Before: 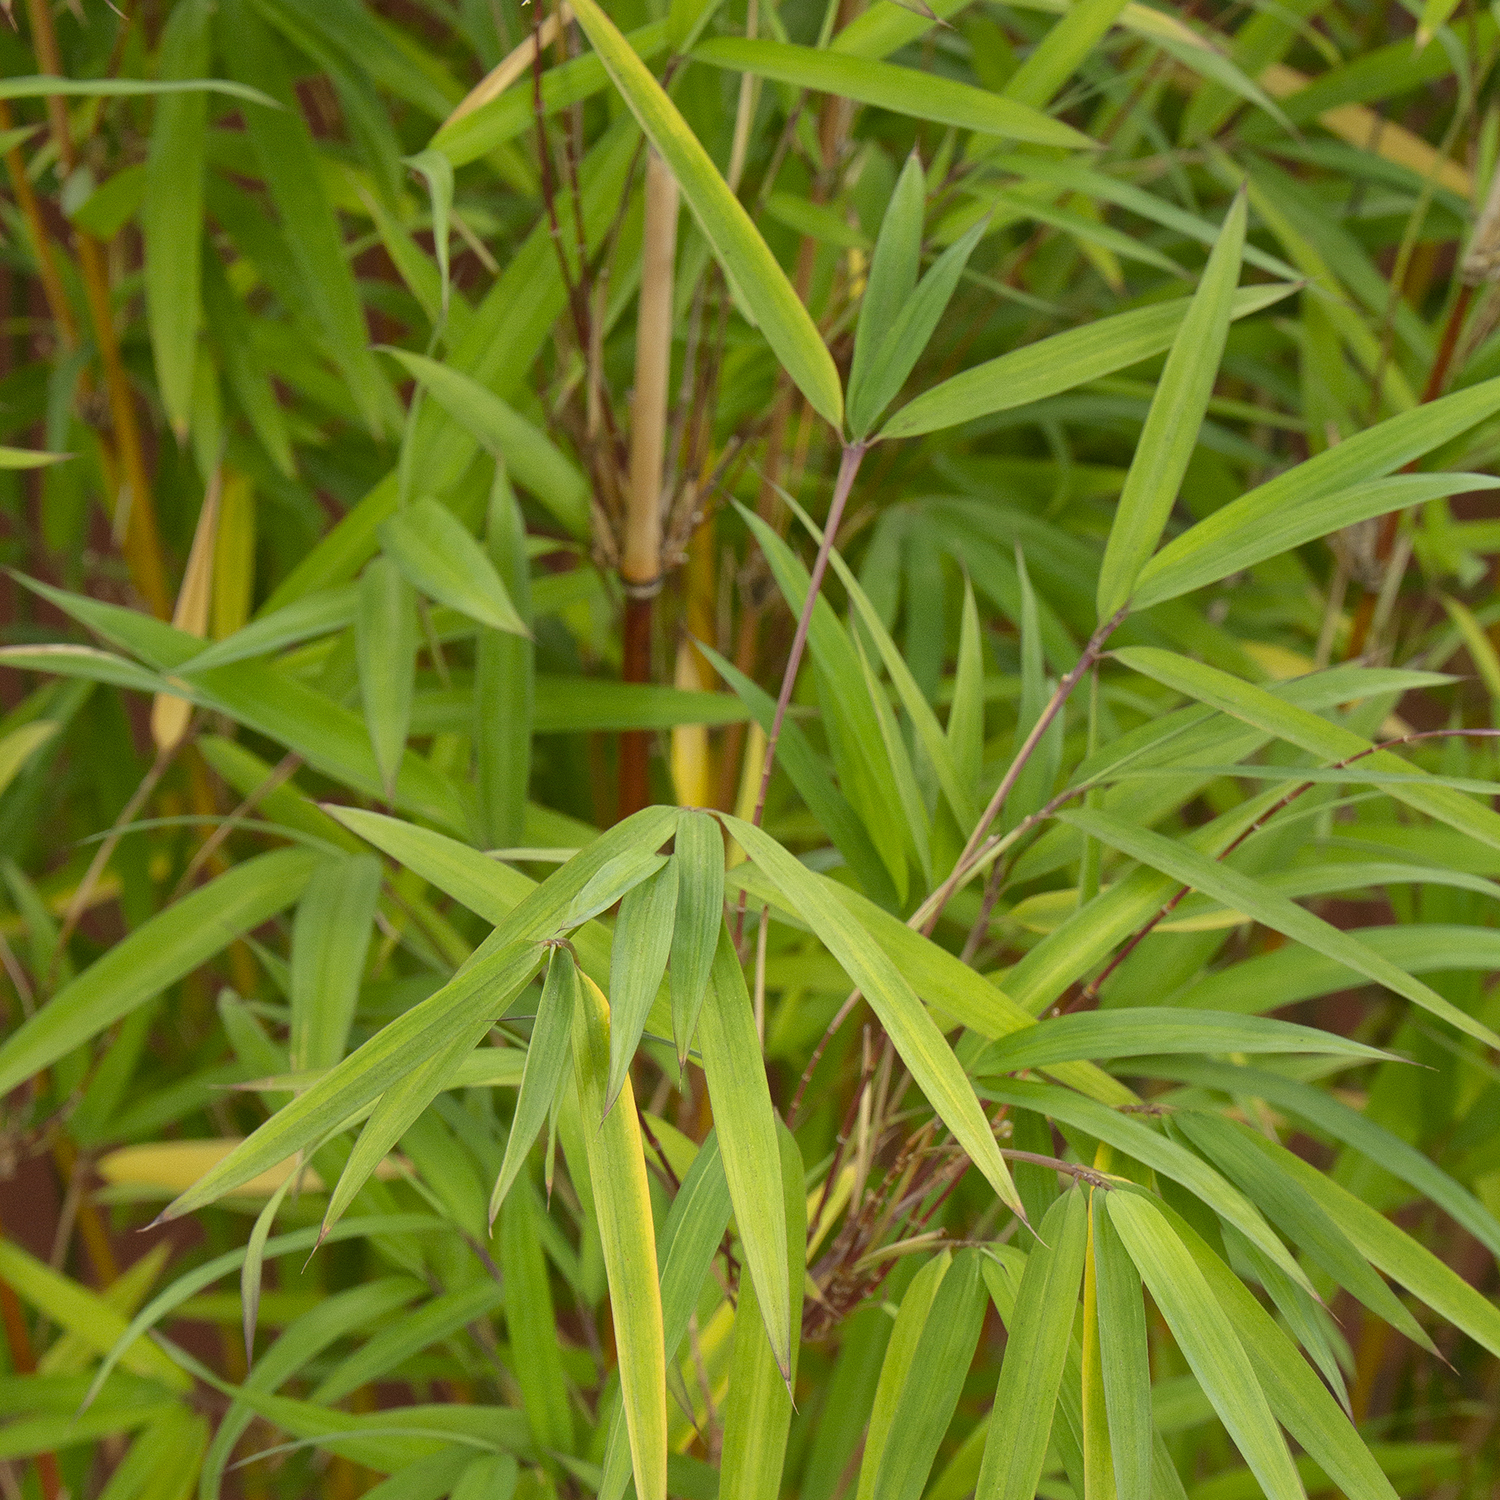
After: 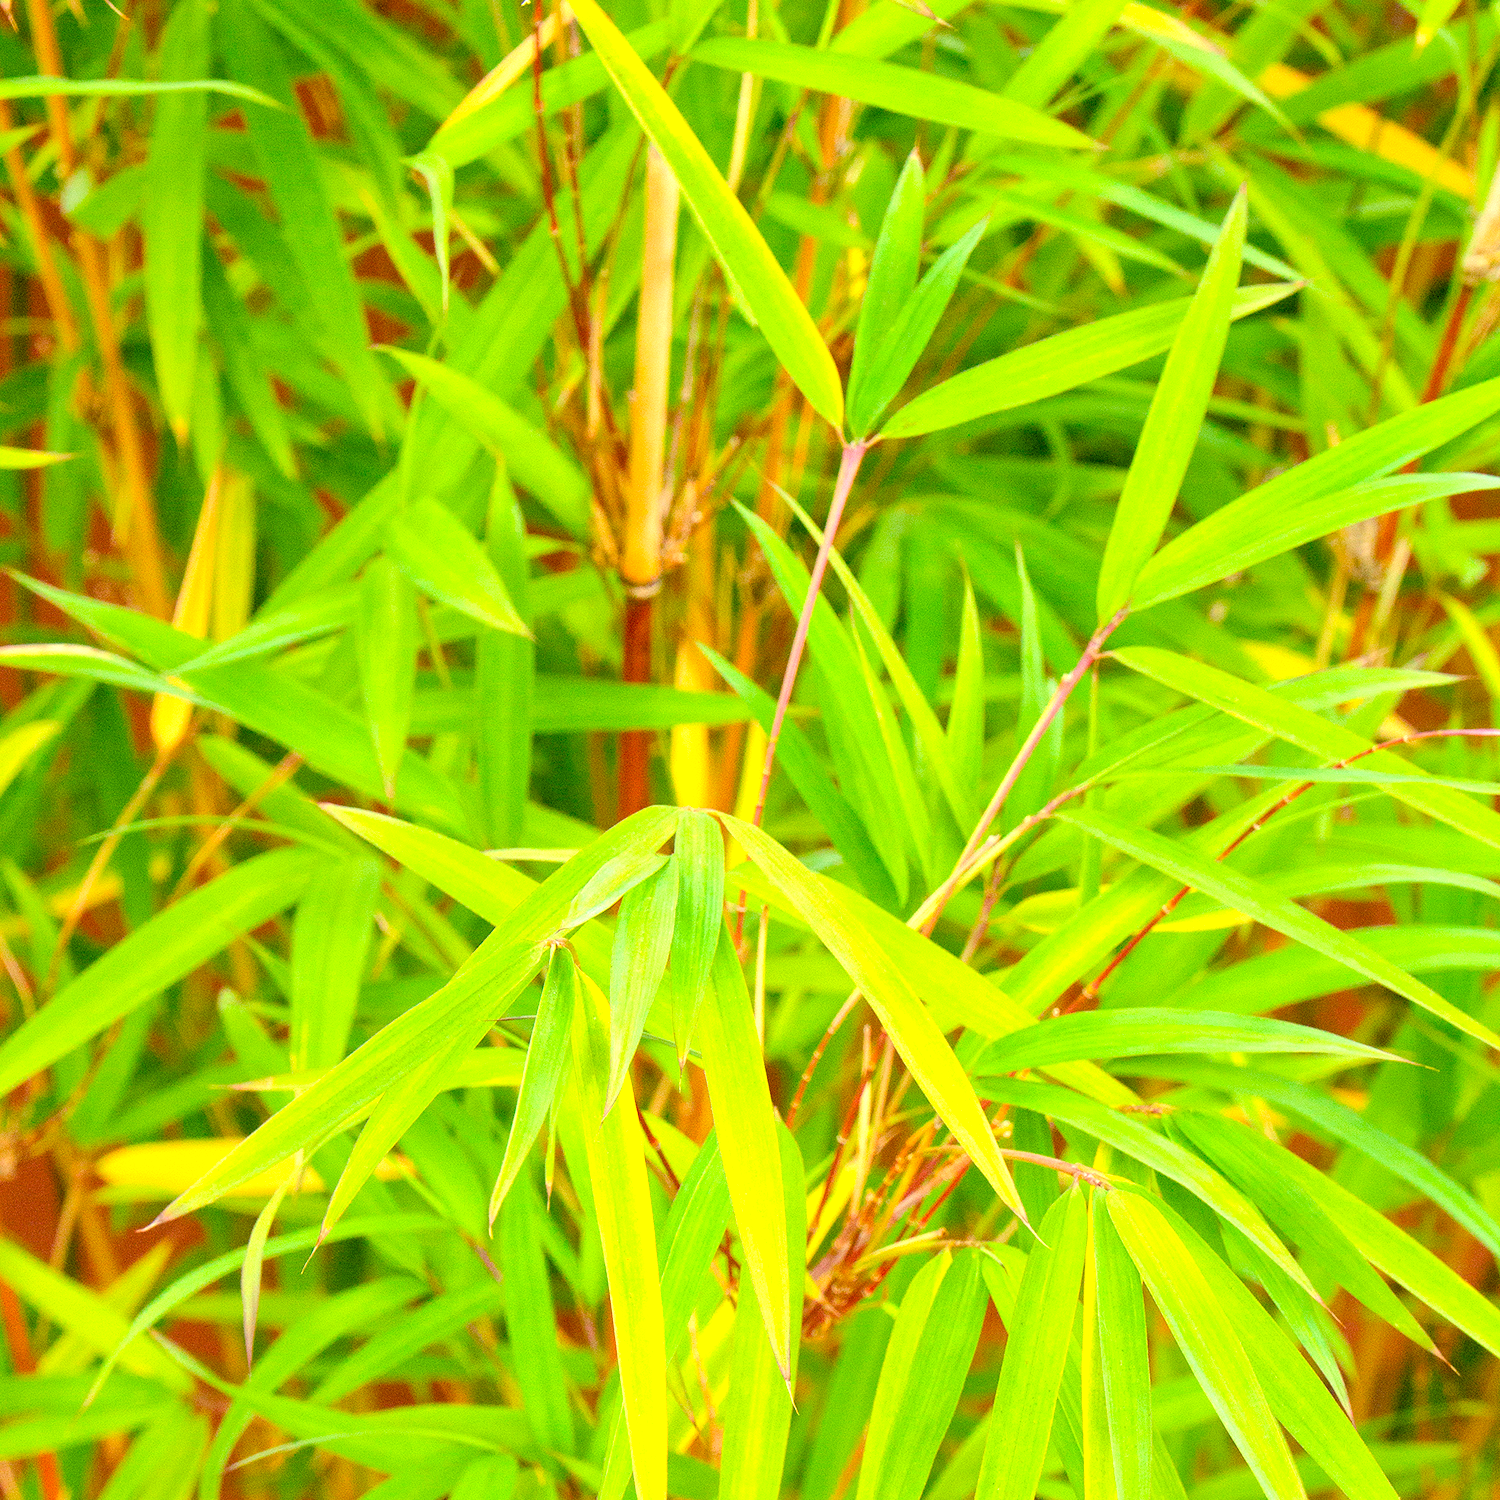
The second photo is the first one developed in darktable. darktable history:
color balance rgb: perceptual saturation grading › global saturation 20%, global vibrance 20%
tone equalizer: -8 EV -0.417 EV, -7 EV -0.389 EV, -6 EV -0.333 EV, -5 EV -0.222 EV, -3 EV 0.222 EV, -2 EV 0.333 EV, -1 EV 0.389 EV, +0 EV 0.417 EV, edges refinement/feathering 500, mask exposure compensation -1.57 EV, preserve details no
levels: levels [0.093, 0.434, 0.988]
exposure: exposure 0.935 EV, compensate highlight preservation false
